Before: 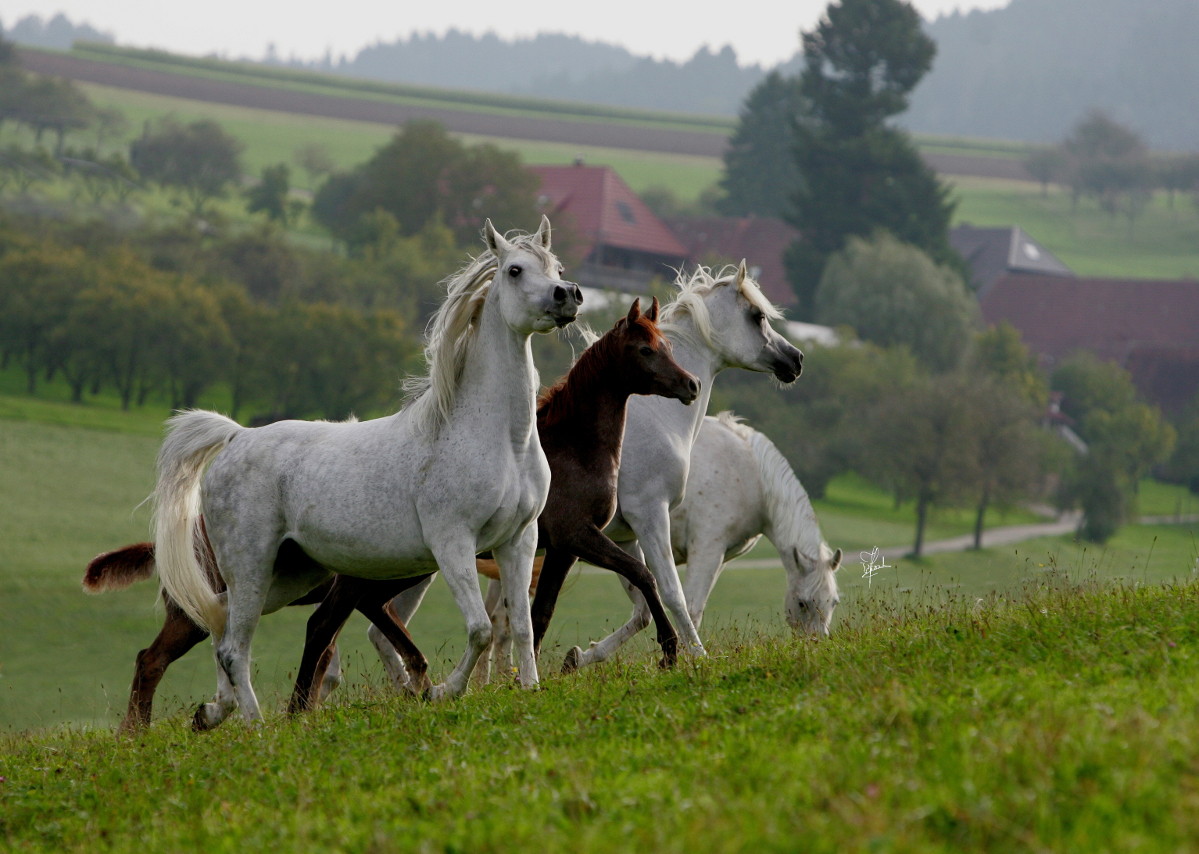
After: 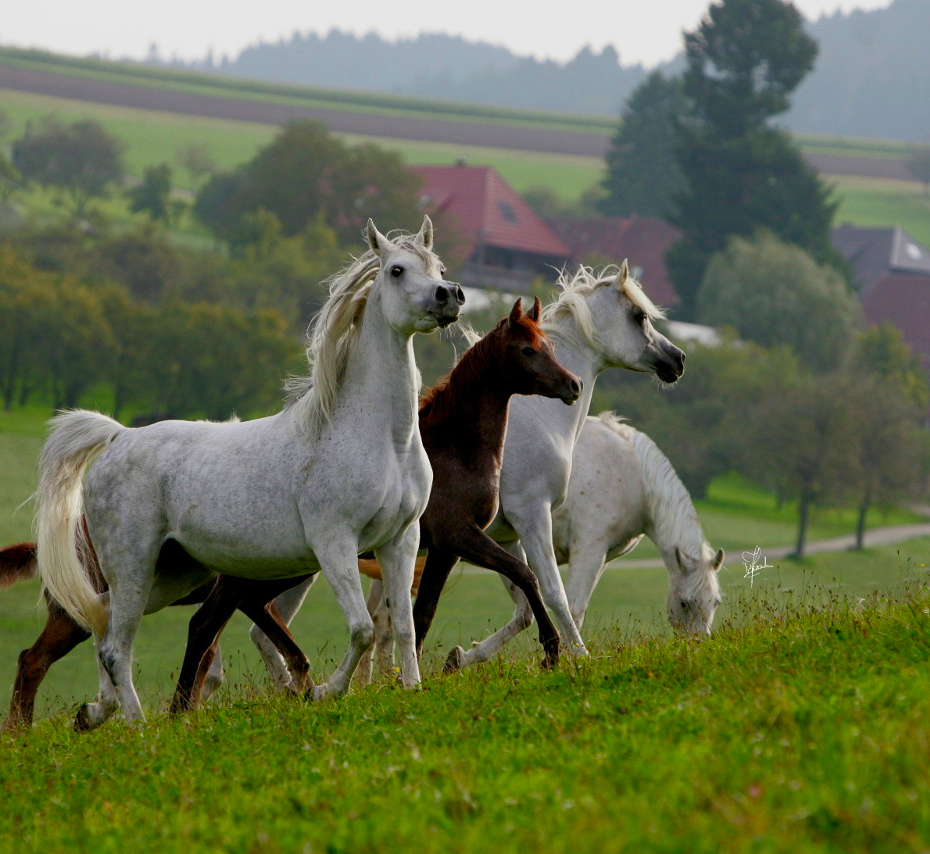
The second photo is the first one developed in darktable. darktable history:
color zones: curves: ch1 [(0.25, 0.61) (0.75, 0.248)], mix 40.13%
crop: left 9.849%, right 12.549%
